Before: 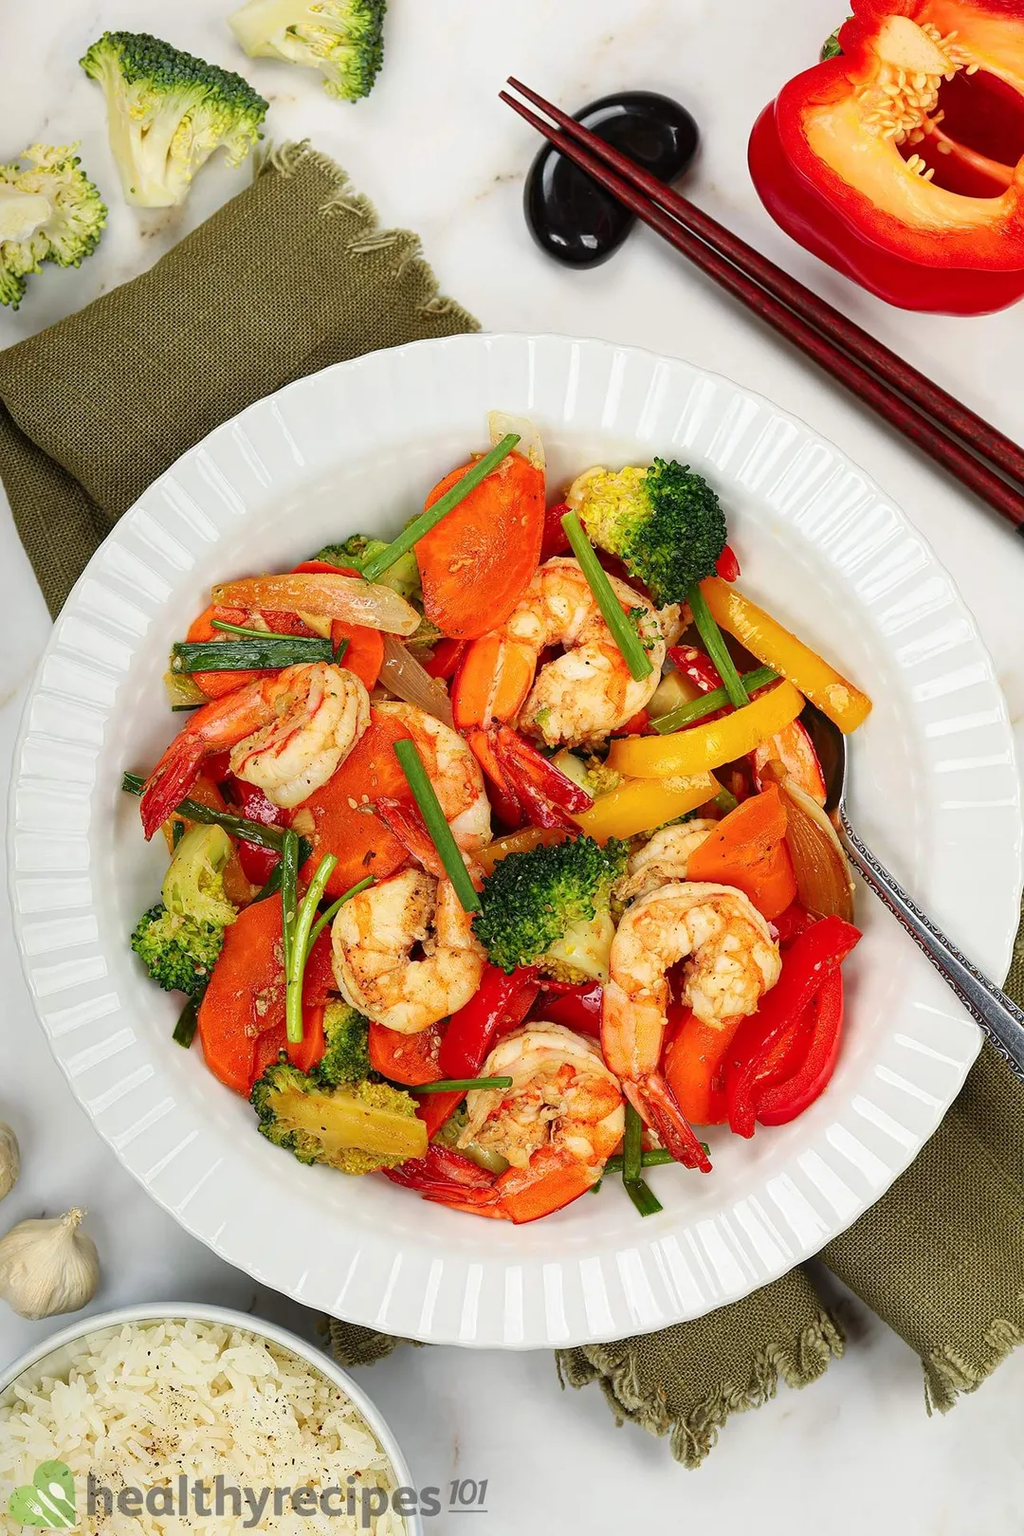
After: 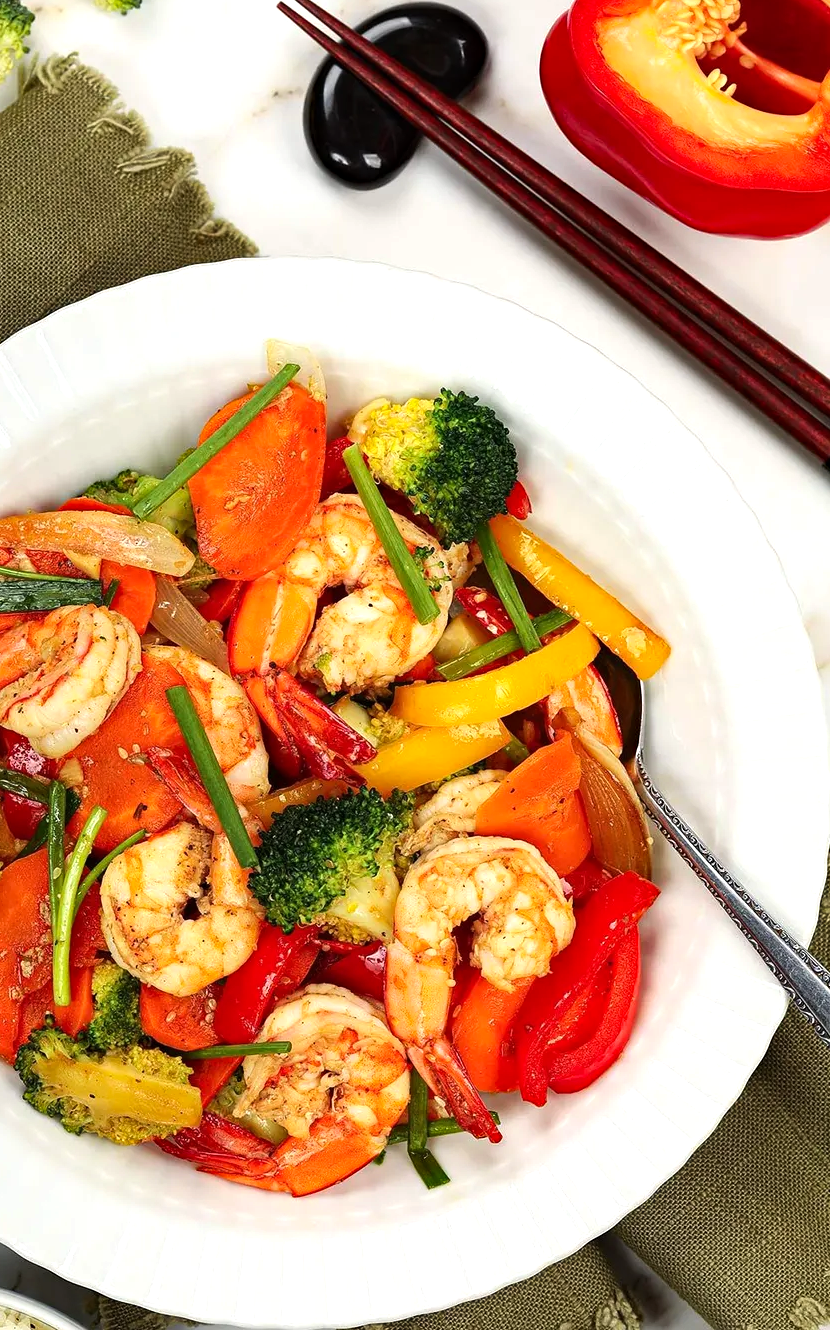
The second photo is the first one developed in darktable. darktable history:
tone equalizer: -8 EV -0.417 EV, -7 EV -0.389 EV, -6 EV -0.333 EV, -5 EV -0.222 EV, -3 EV 0.222 EV, -2 EV 0.333 EV, -1 EV 0.389 EV, +0 EV 0.417 EV, edges refinement/feathering 500, mask exposure compensation -1.57 EV, preserve details no
crop: left 23.095%, top 5.827%, bottom 11.854%
haze removal: compatibility mode true, adaptive false
